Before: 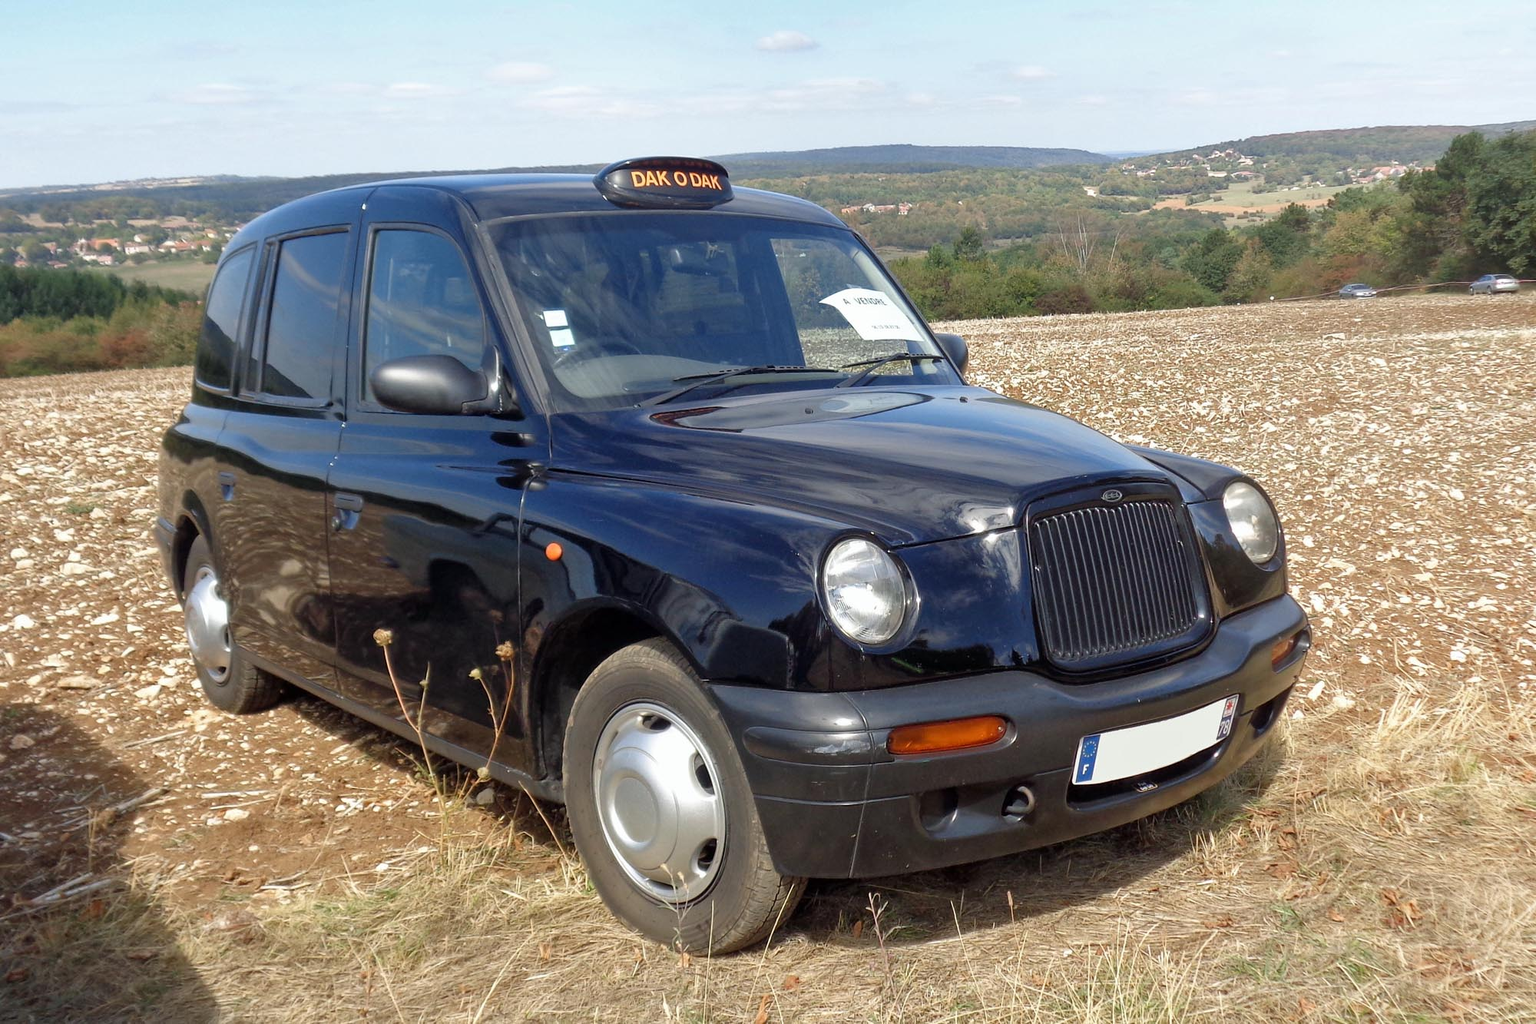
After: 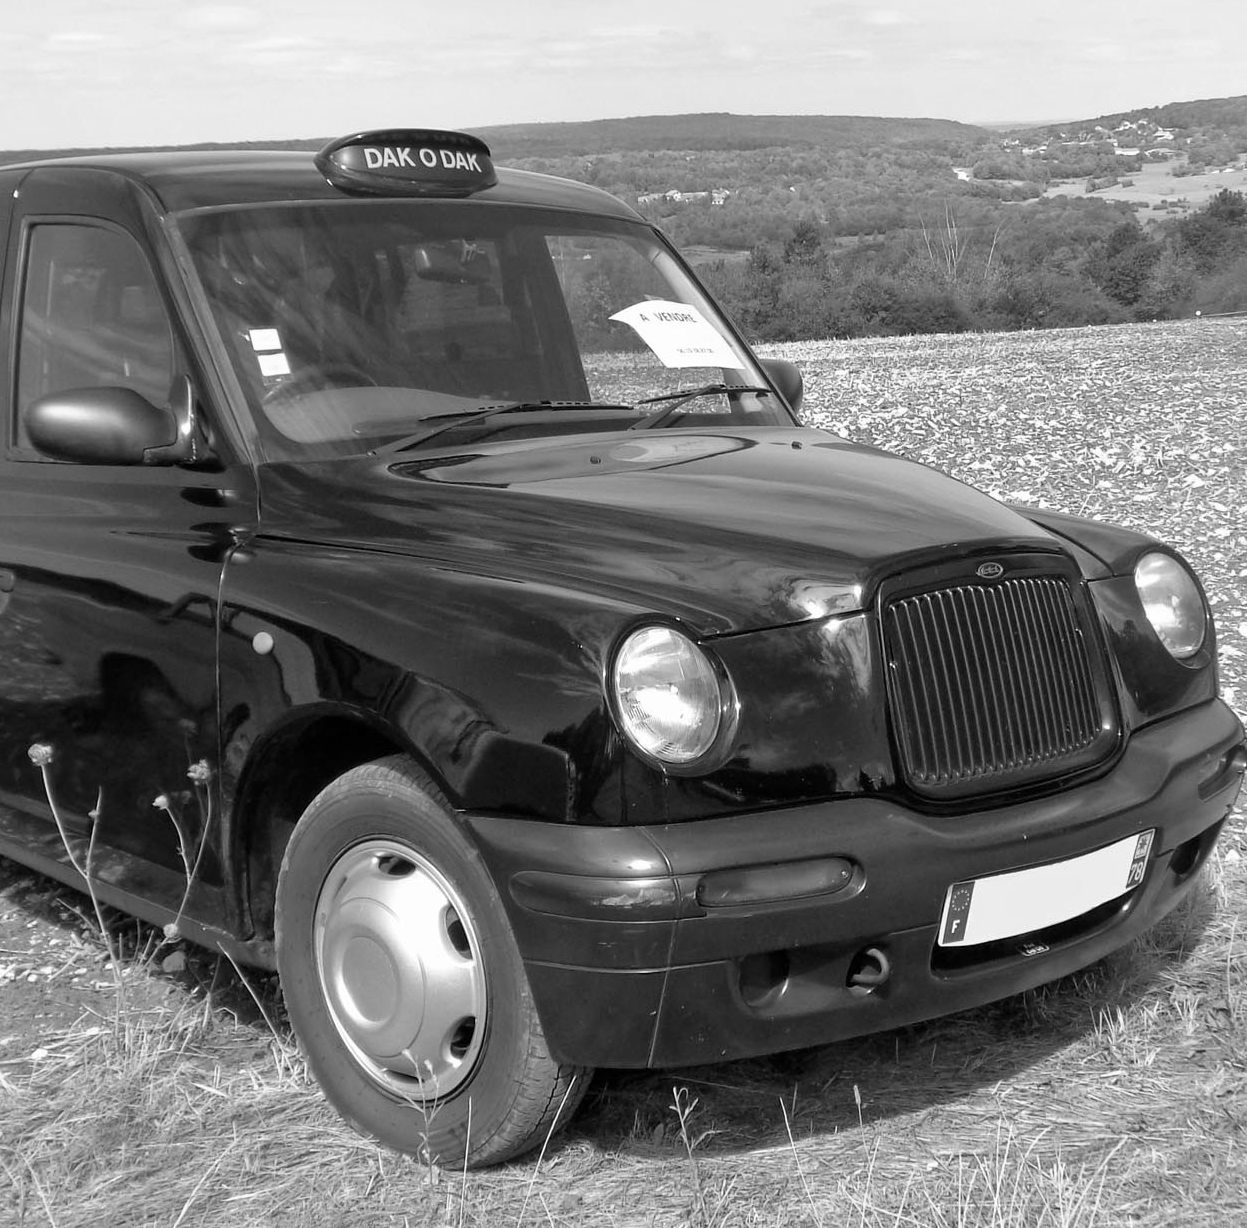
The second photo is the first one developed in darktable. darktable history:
contrast brightness saturation: saturation -0.05
crop and rotate: left 22.918%, top 5.629%, right 14.711%, bottom 2.247%
monochrome: on, module defaults
